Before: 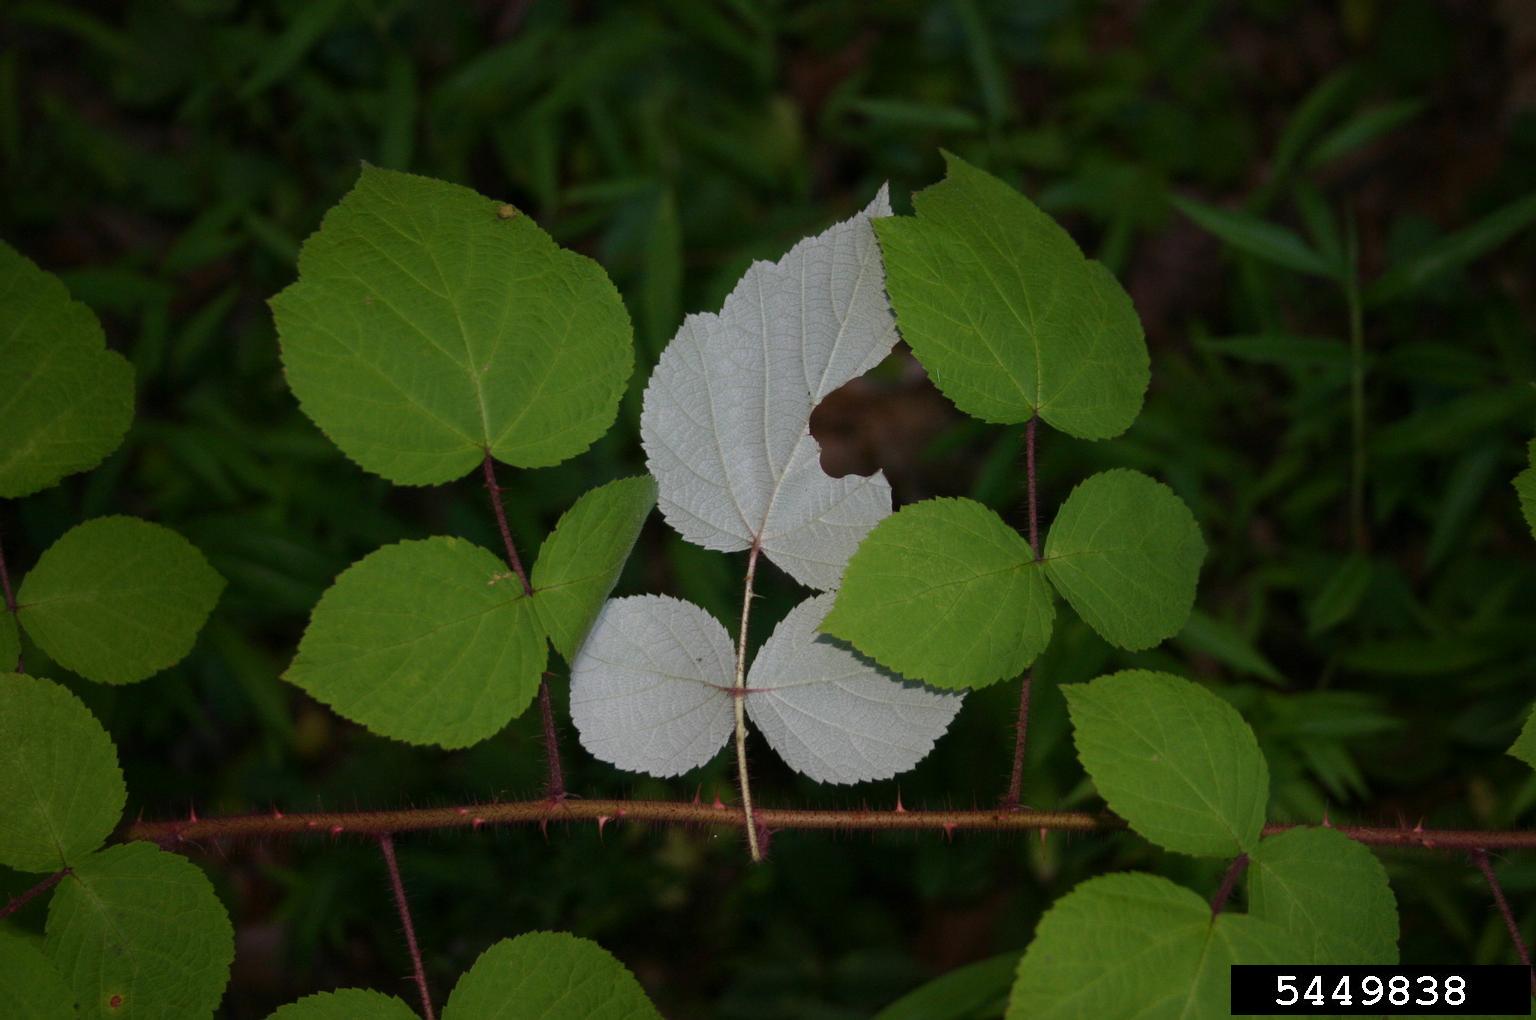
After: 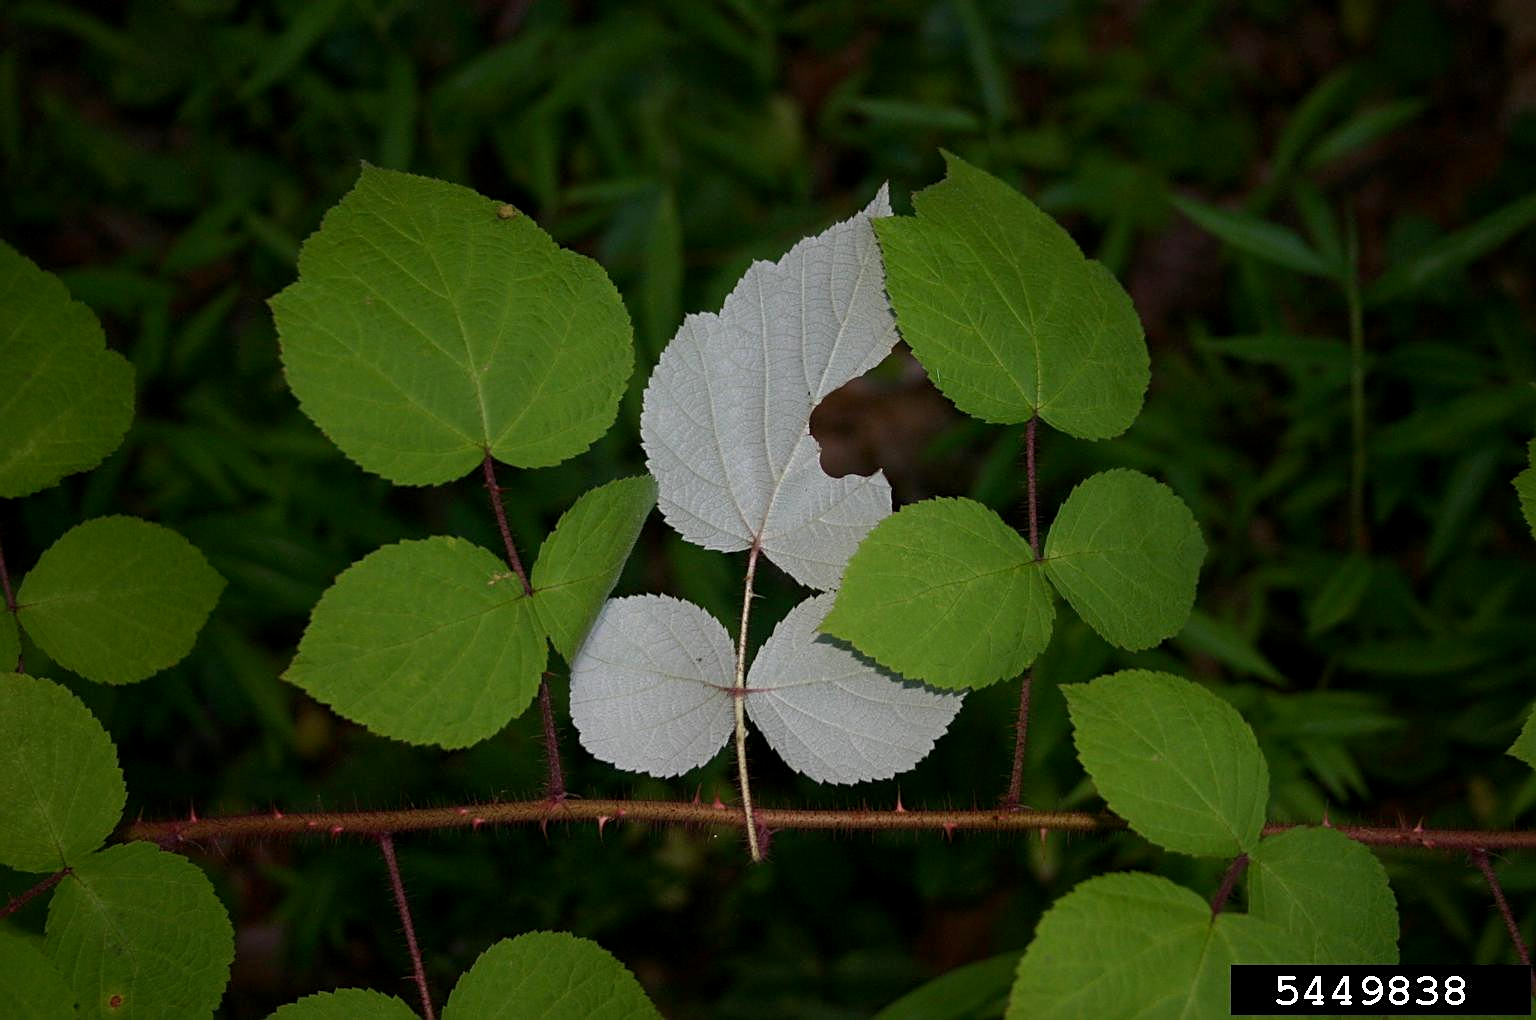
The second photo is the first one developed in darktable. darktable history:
exposure: black level correction 0.002, exposure 0.149 EV, compensate exposure bias true, compensate highlight preservation false
sharpen: on, module defaults
